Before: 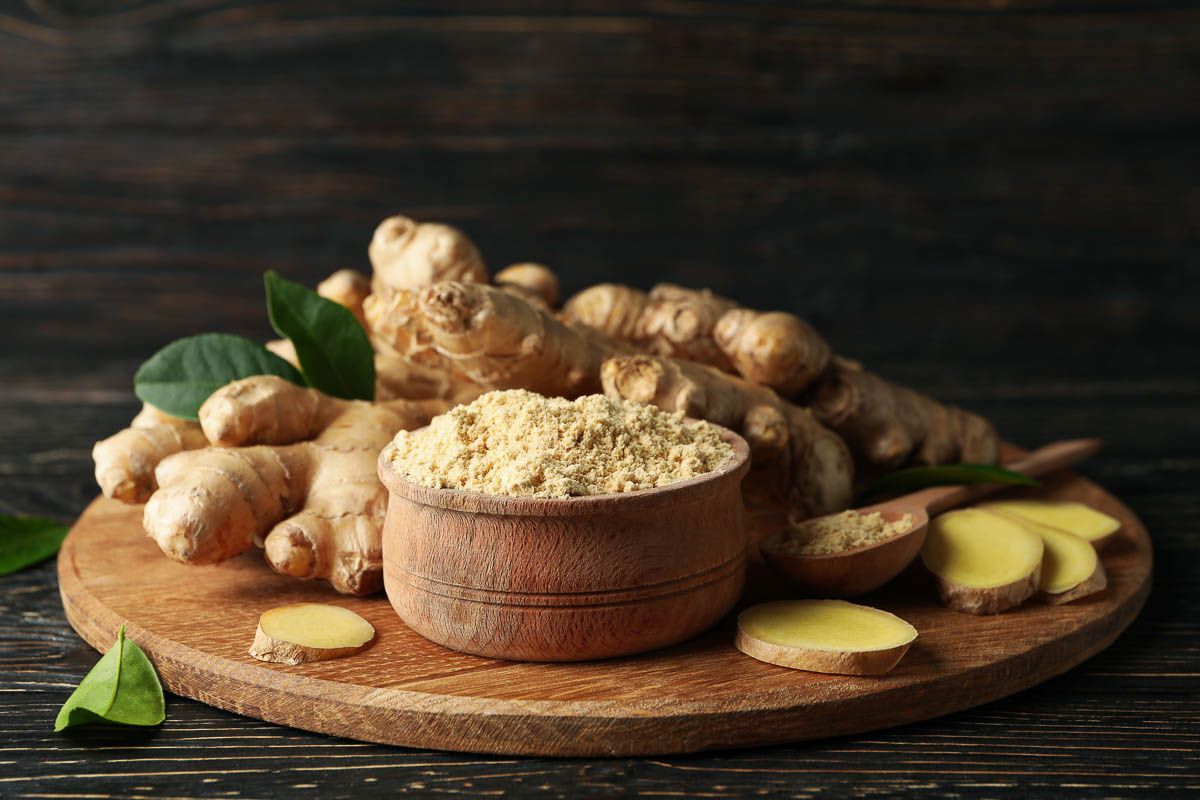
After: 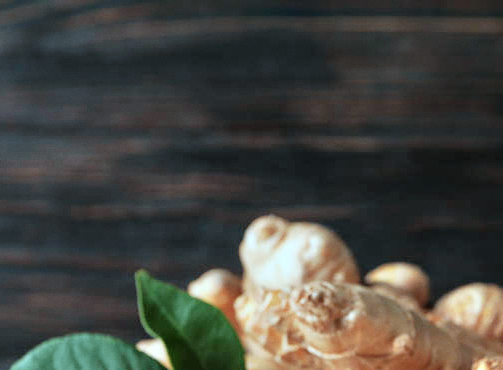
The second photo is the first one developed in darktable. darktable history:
tone equalizer: -7 EV 0.15 EV, -6 EV 0.6 EV, -5 EV 1.15 EV, -4 EV 1.33 EV, -3 EV 1.15 EV, -2 EV 0.6 EV, -1 EV 0.15 EV, mask exposure compensation -0.5 EV
grain: coarseness 0.09 ISO, strength 10%
crop and rotate: left 10.817%, top 0.062%, right 47.194%, bottom 53.626%
local contrast: mode bilateral grid, contrast 20, coarseness 50, detail 120%, midtone range 0.2
color correction: highlights a* -9.35, highlights b* -23.15
